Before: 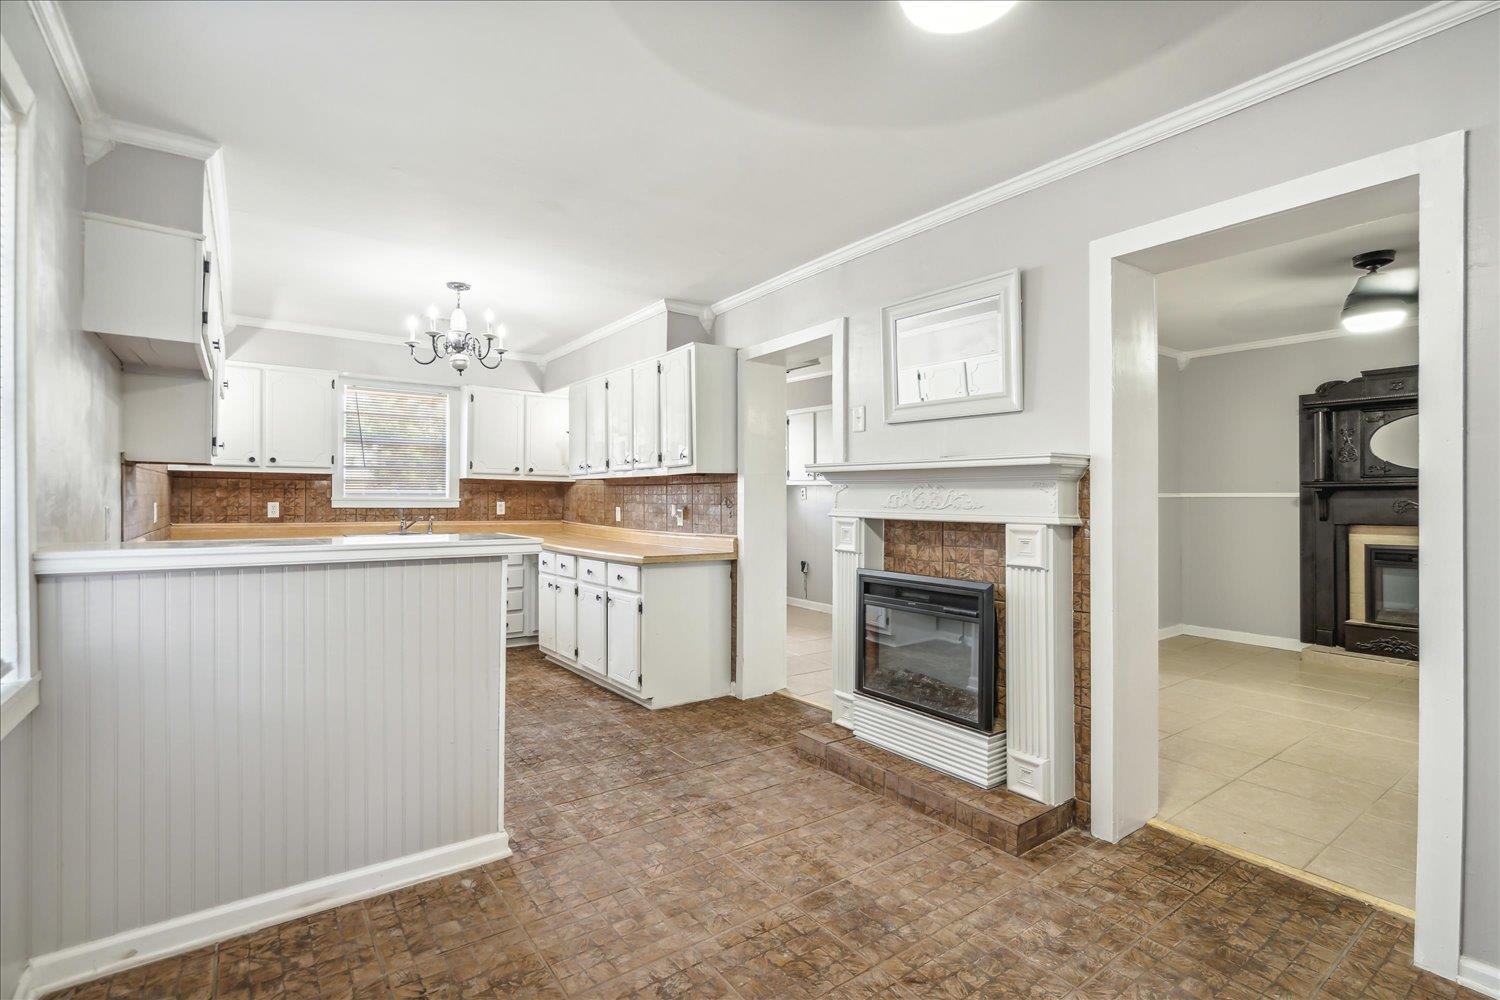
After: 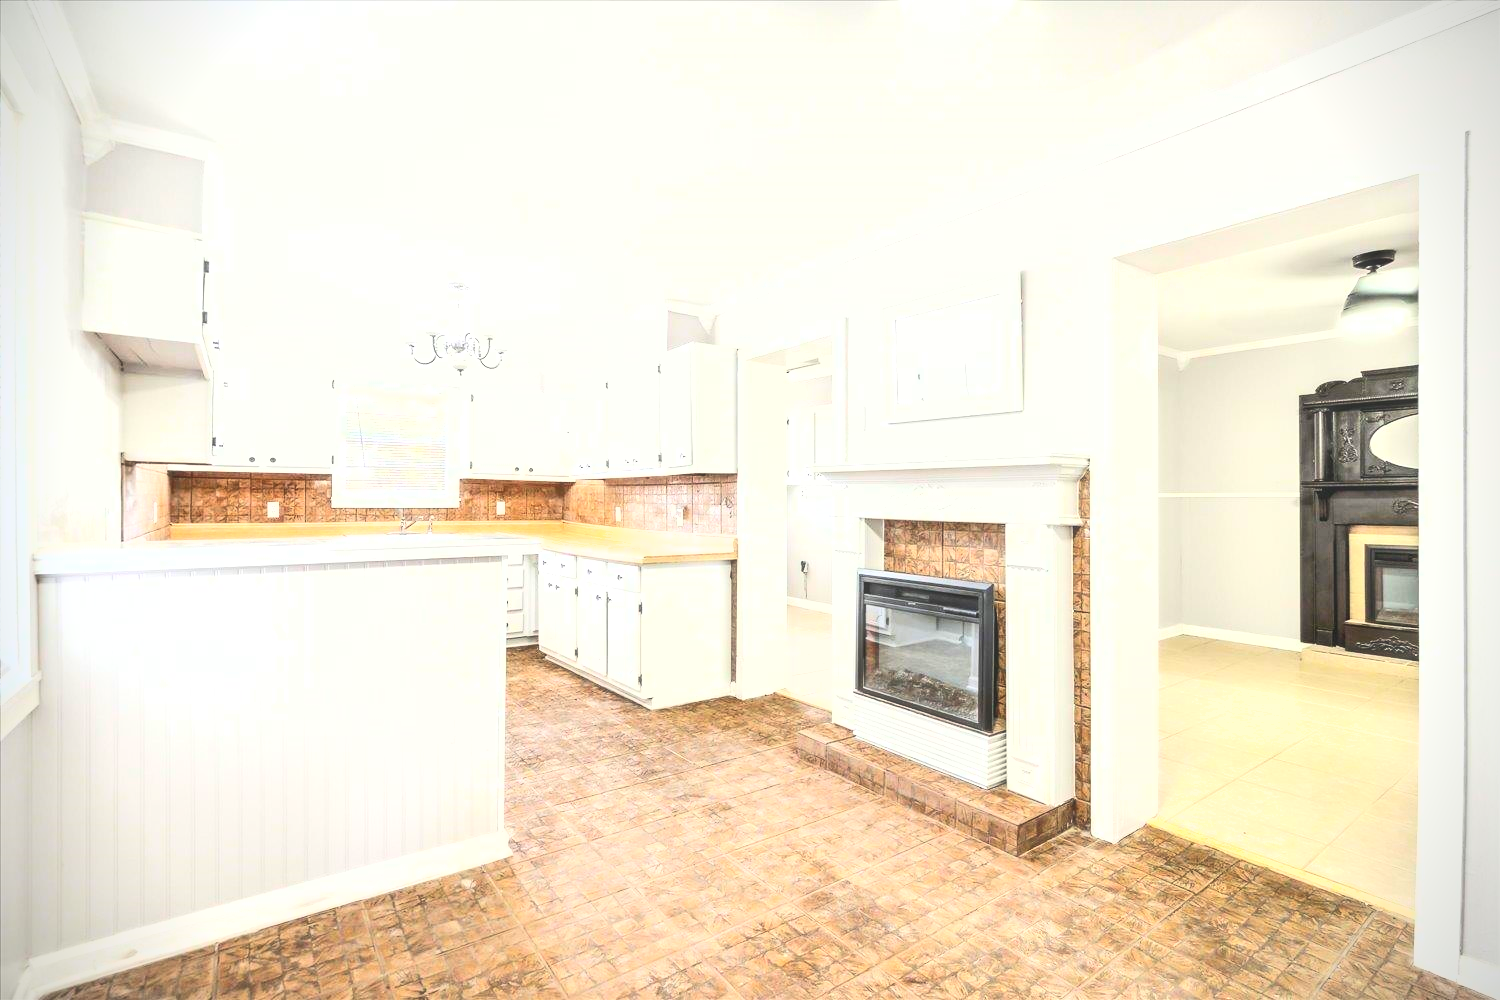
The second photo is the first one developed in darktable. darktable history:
shadows and highlights: shadows 36.6, highlights -28, soften with gaussian
haze removal: strength -0.098, adaptive false
exposure: black level correction 0, exposure 1 EV, compensate exposure bias true, compensate highlight preservation false
vignetting: fall-off start 91.4%, brightness -0.623, saturation -0.682
contrast brightness saturation: contrast 0.238, brightness 0.269, saturation 0.371
